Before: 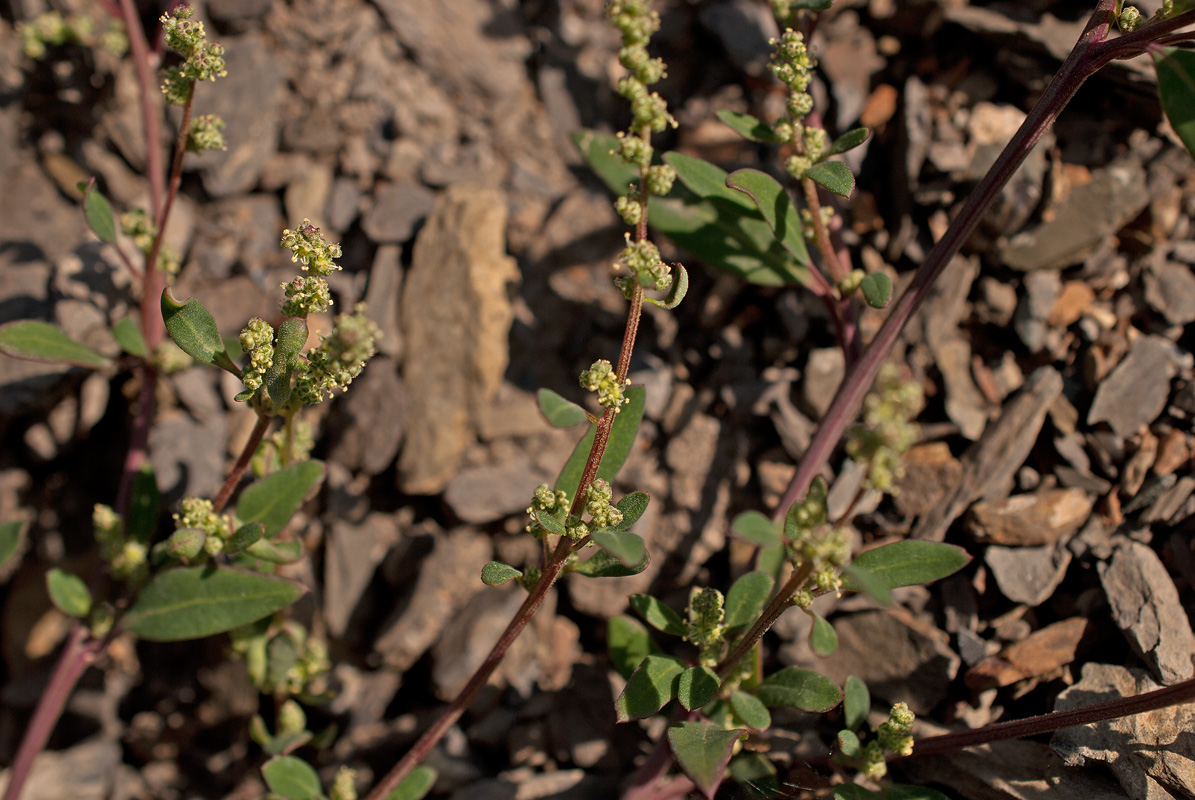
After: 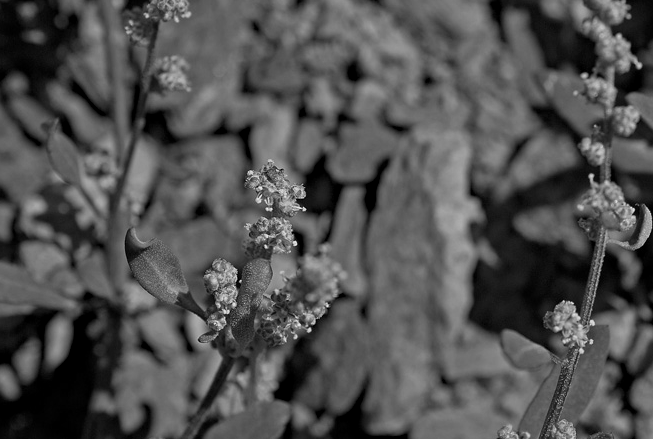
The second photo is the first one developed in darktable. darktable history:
haze removal: compatibility mode true, adaptive false
monochrome: a 73.58, b 64.21
white balance: red 0.766, blue 1.537
crop and rotate: left 3.047%, top 7.509%, right 42.236%, bottom 37.598%
